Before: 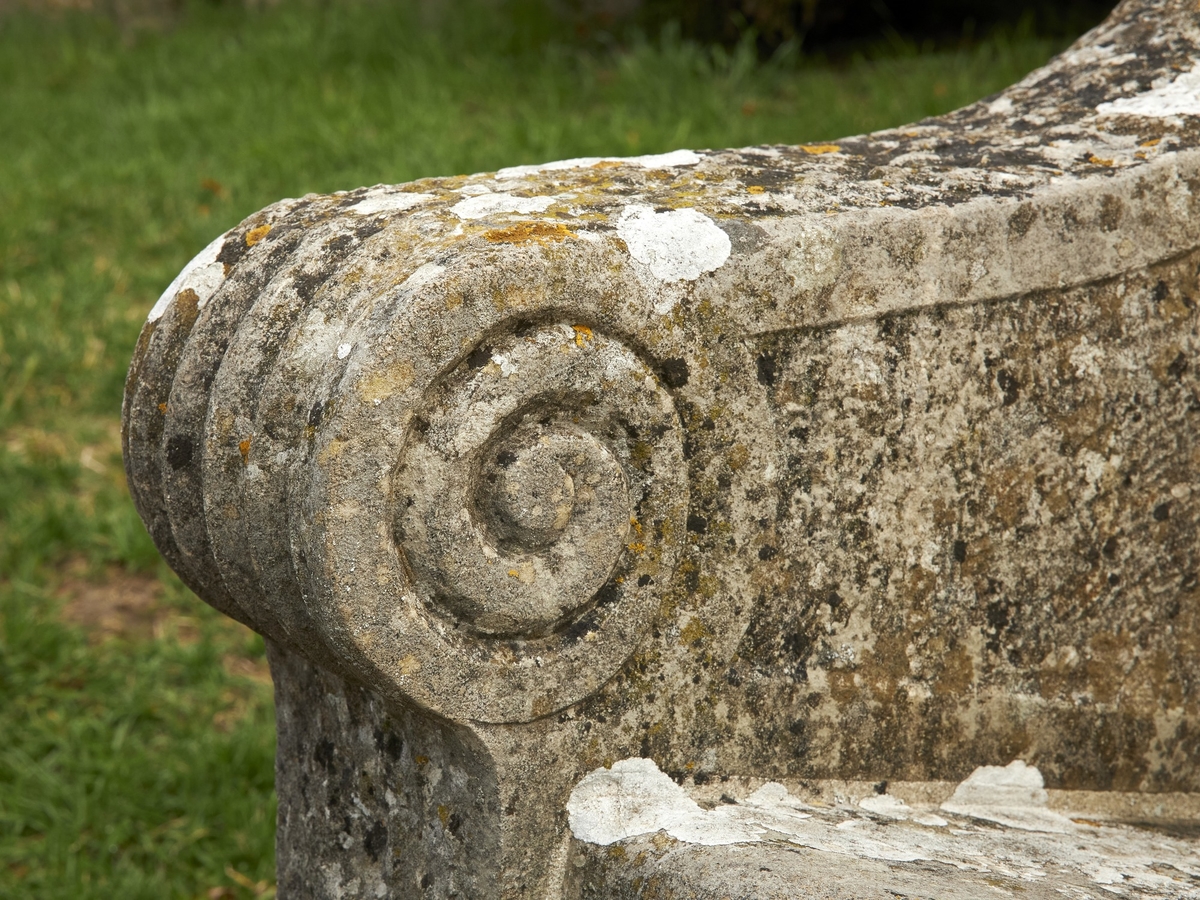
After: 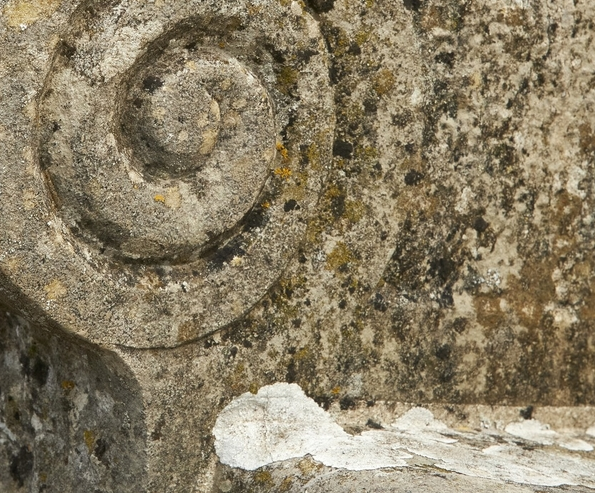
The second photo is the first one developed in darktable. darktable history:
crop: left 29.58%, top 41.693%, right 20.795%, bottom 3.491%
